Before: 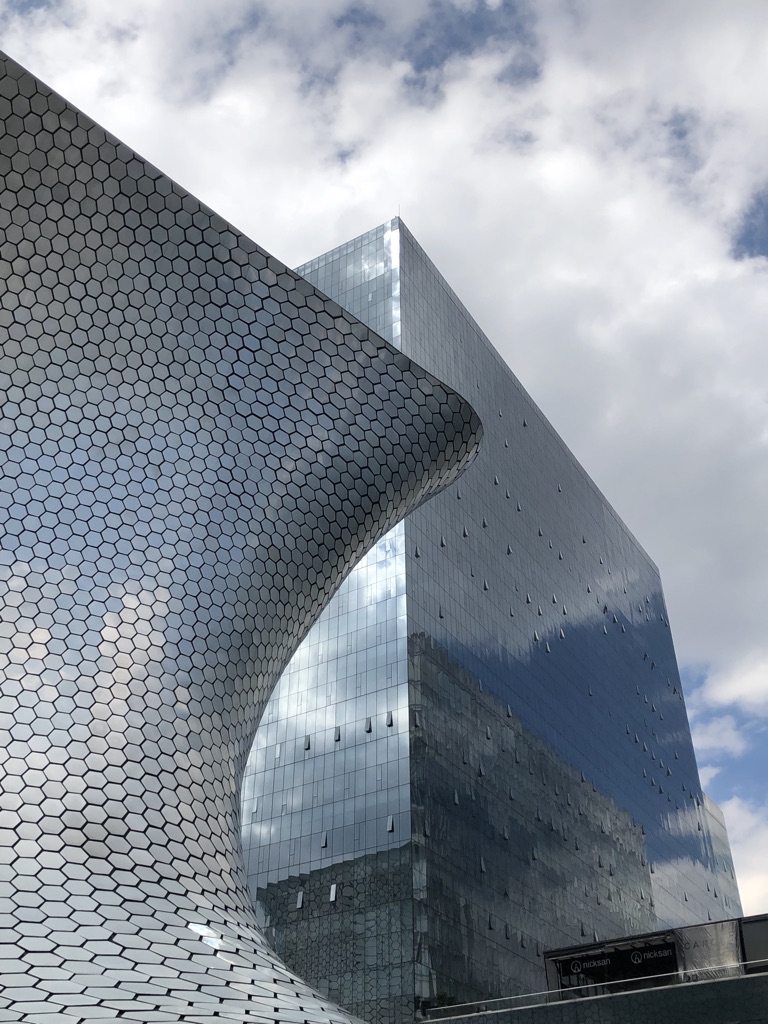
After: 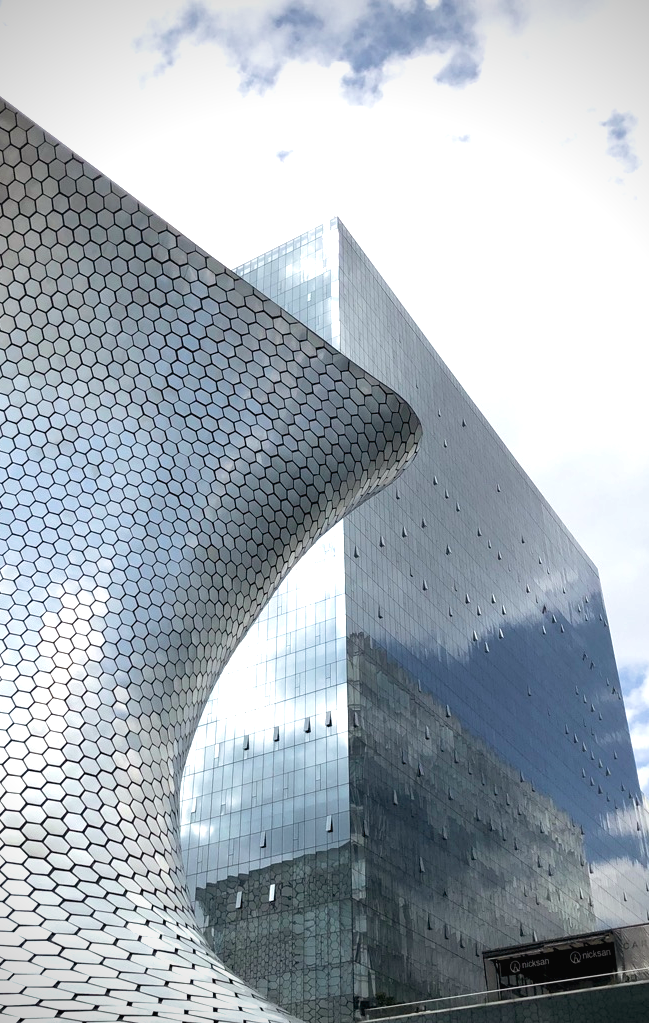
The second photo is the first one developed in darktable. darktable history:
crop: left 8.021%, right 7.371%
contrast brightness saturation: contrast -0.043, saturation -0.39
vignetting: brightness -0.586, saturation -0.117, unbound false
exposure: black level correction 0, exposure 1.106 EV, compensate highlight preservation false
color balance rgb: power › chroma 0.695%, power › hue 60°, global offset › luminance -0.855%, perceptual saturation grading › global saturation -3.322%, perceptual saturation grading › shadows -1.526%
velvia: strength 49.8%
